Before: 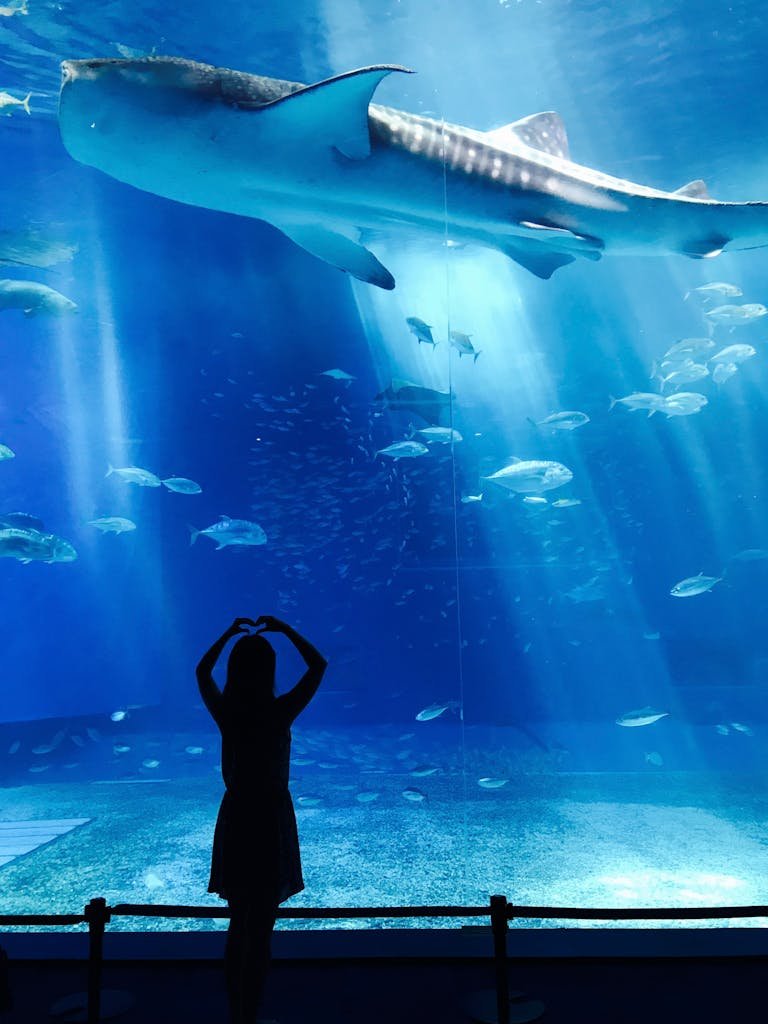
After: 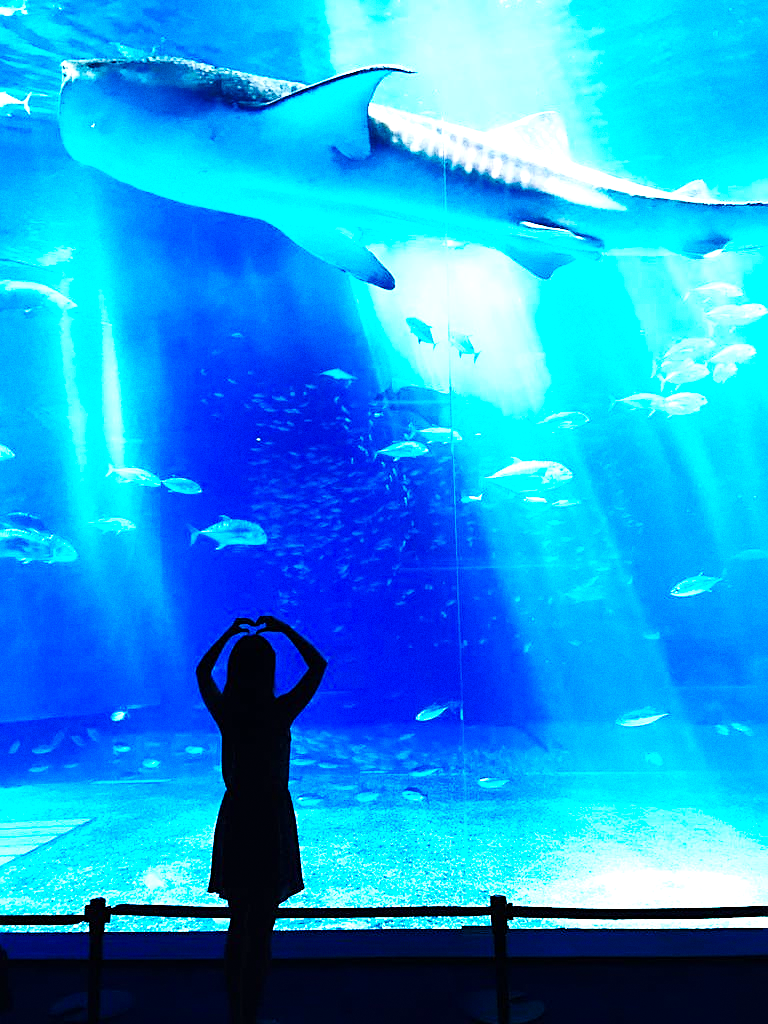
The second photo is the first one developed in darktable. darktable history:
grain: coarseness 0.09 ISO
sharpen: on, module defaults
shadows and highlights: shadows 4.1, highlights -17.6, soften with gaussian
color balance rgb: linear chroma grading › shadows -10%, linear chroma grading › global chroma 20%, perceptual saturation grading › global saturation 15%, perceptual brilliance grading › global brilliance 30%, perceptual brilliance grading › highlights 12%, perceptual brilliance grading › mid-tones 24%, global vibrance 20%
base curve: curves: ch0 [(0, 0) (0.032, 0.025) (0.121, 0.166) (0.206, 0.329) (0.605, 0.79) (1, 1)], preserve colors none
white balance: red 0.982, blue 1.018
